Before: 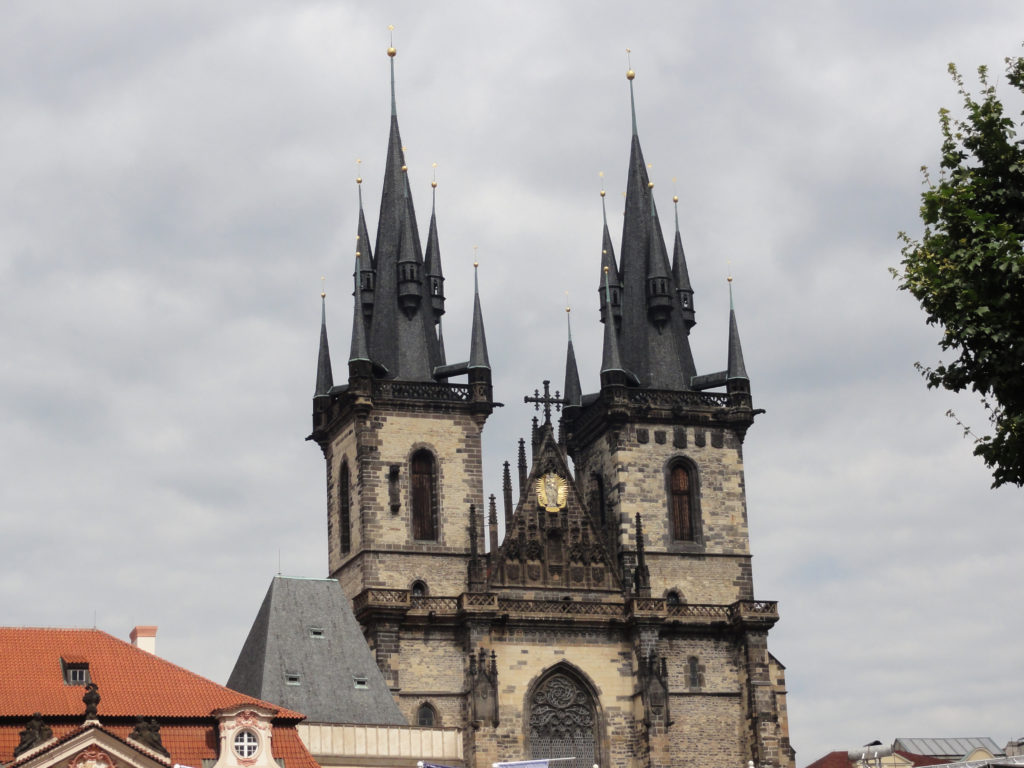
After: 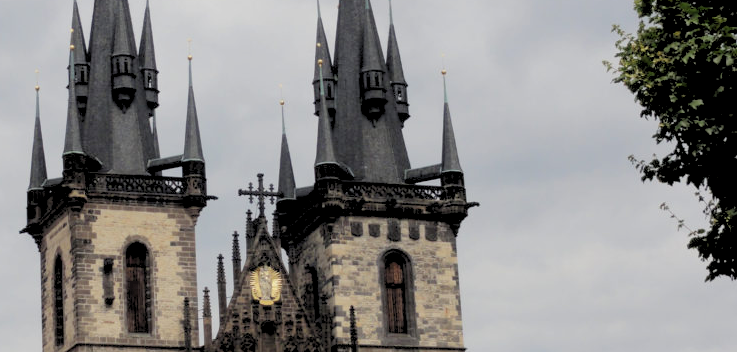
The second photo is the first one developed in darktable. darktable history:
crop and rotate: left 27.938%, top 27.046%, bottom 27.046%
rgb levels: preserve colors sum RGB, levels [[0.038, 0.433, 0.934], [0, 0.5, 1], [0, 0.5, 1]]
